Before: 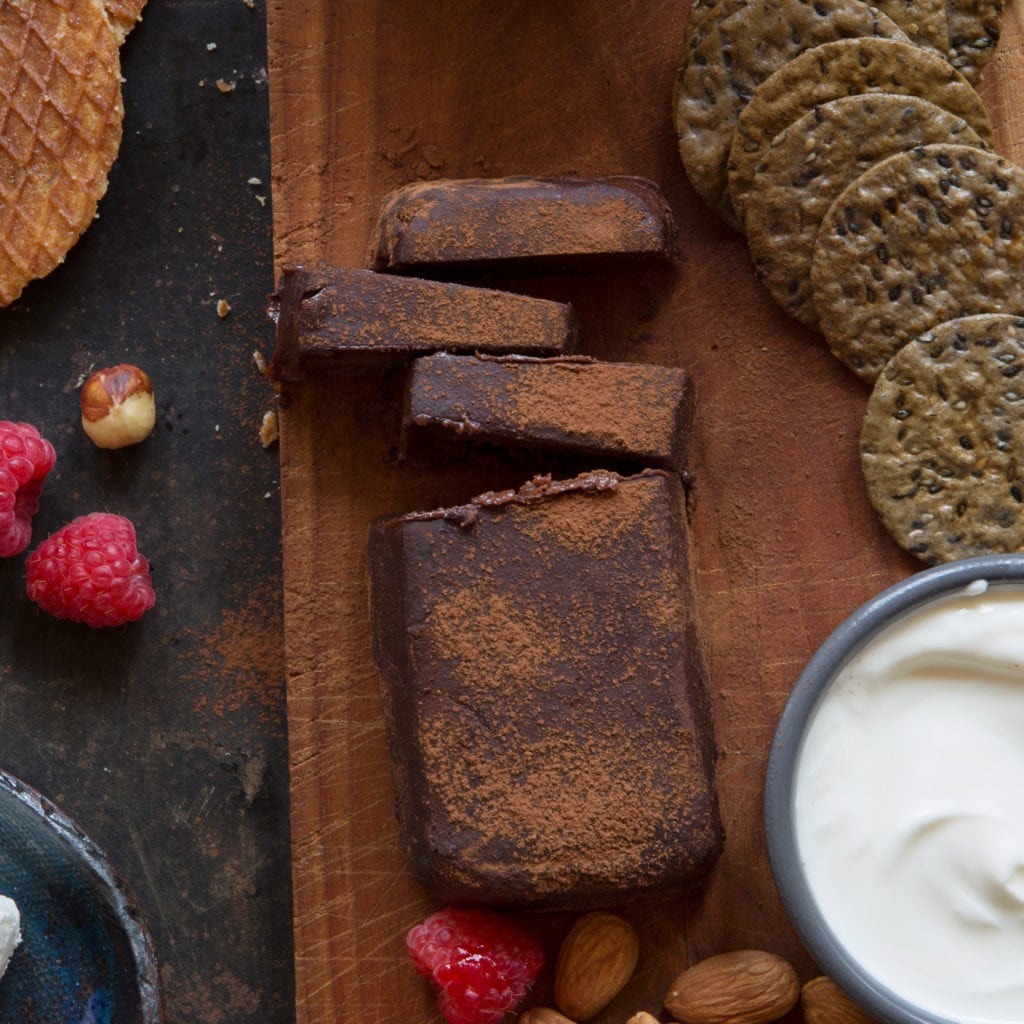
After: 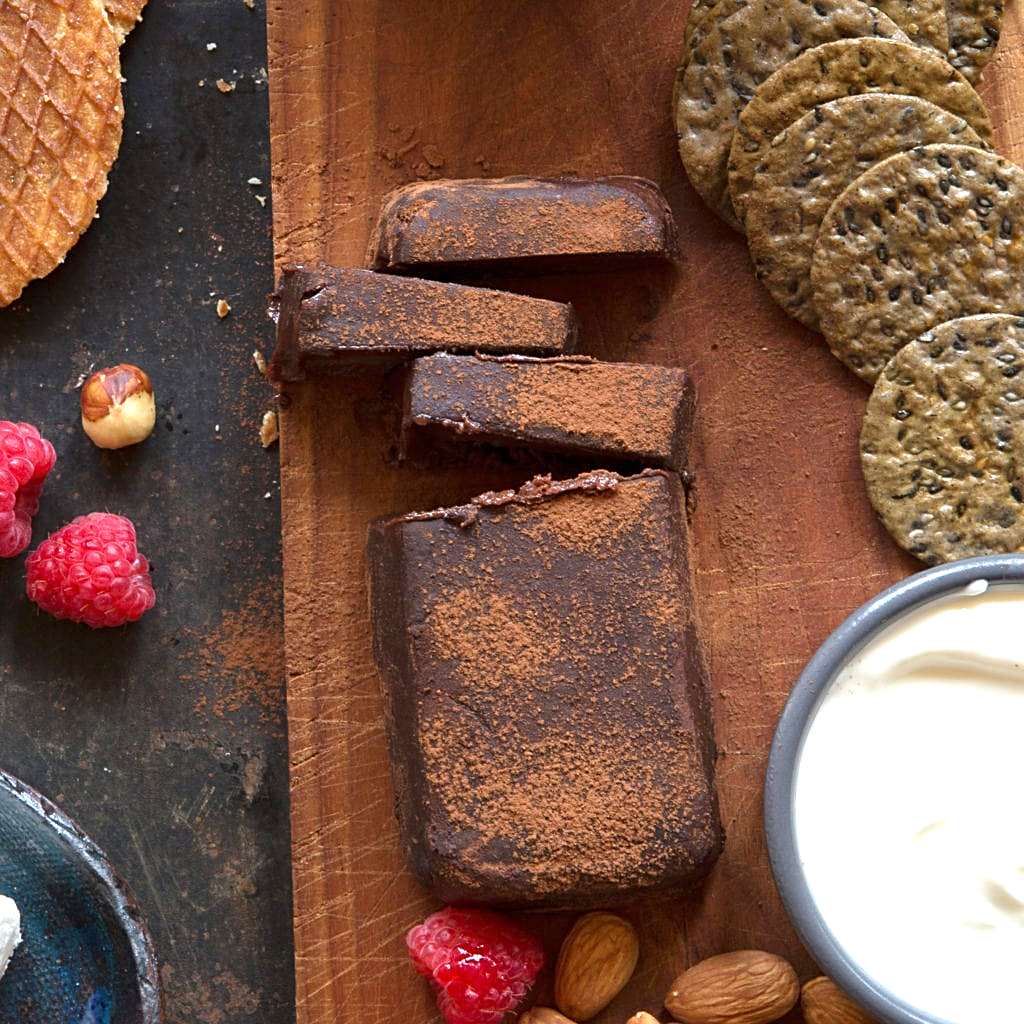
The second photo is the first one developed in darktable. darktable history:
exposure: exposure 0.943 EV, compensate highlight preservation false
sharpen: radius 1.967
